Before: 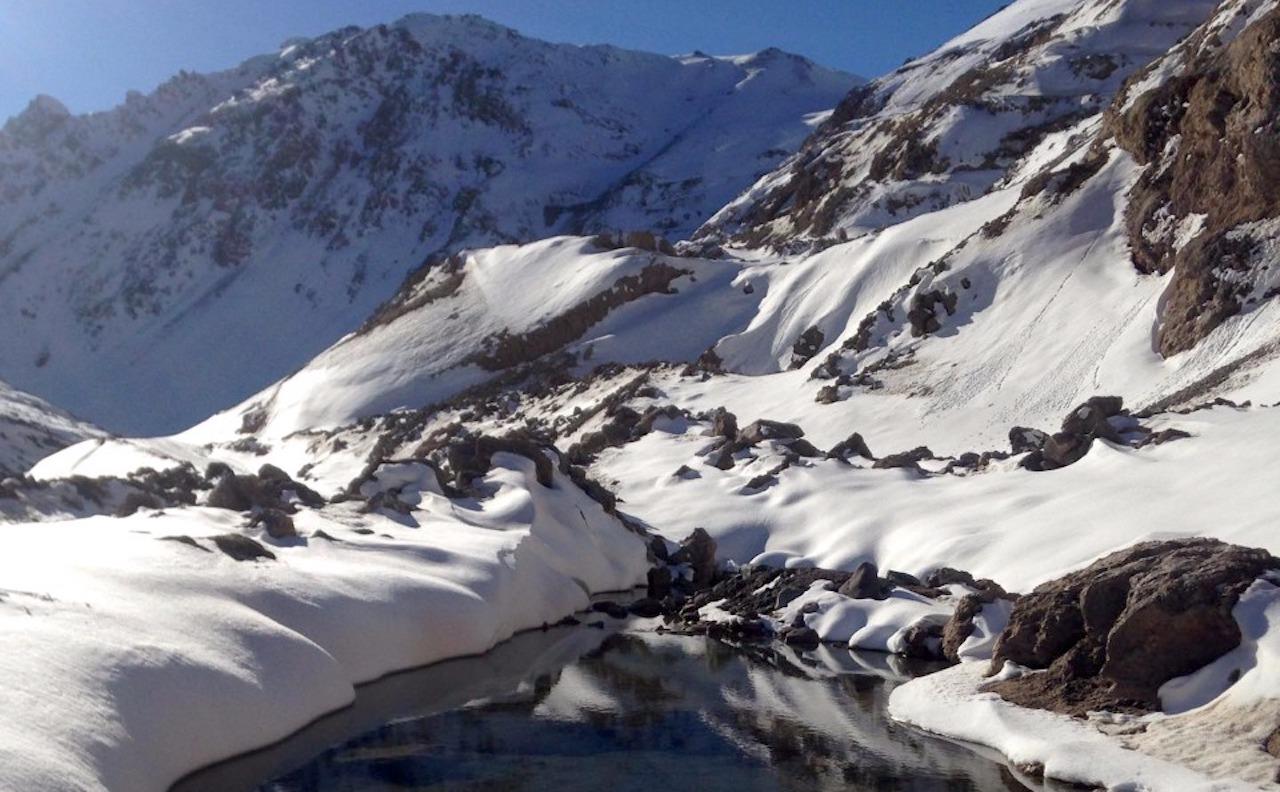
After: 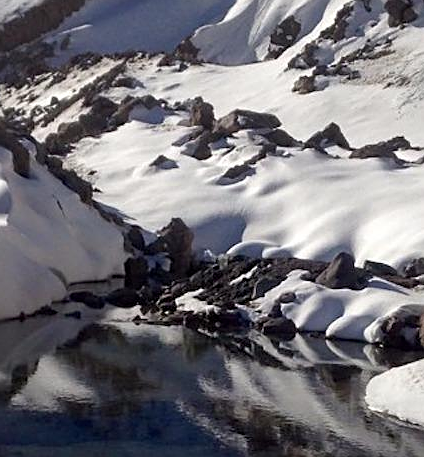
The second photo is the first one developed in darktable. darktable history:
sharpen: on, module defaults
crop: left 40.878%, top 39.176%, right 25.993%, bottom 3.081%
